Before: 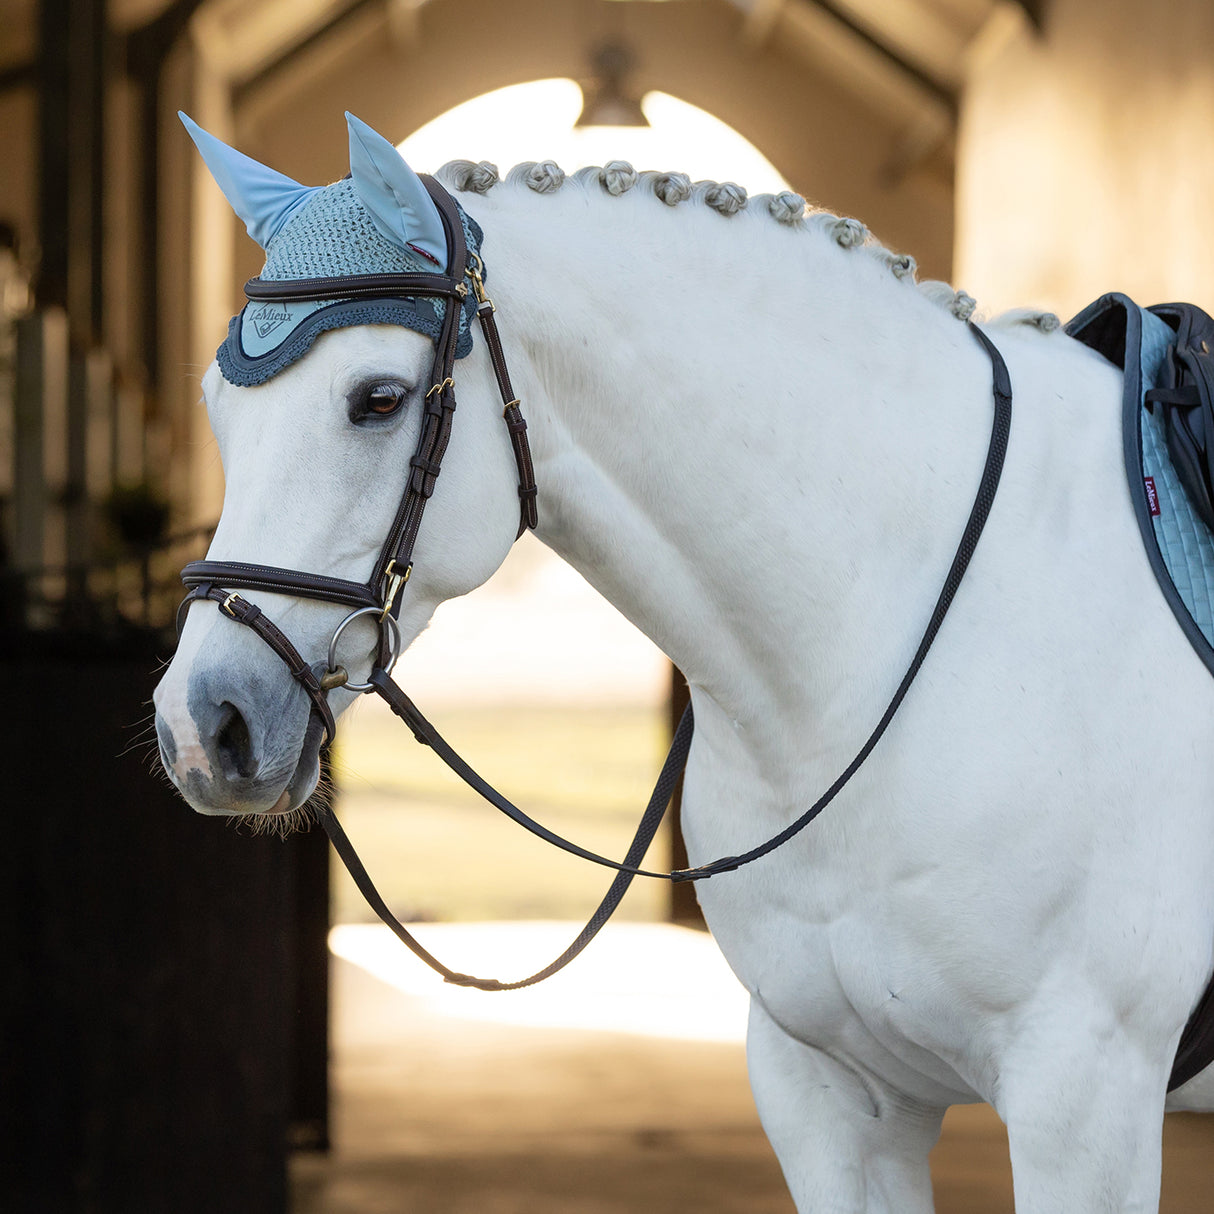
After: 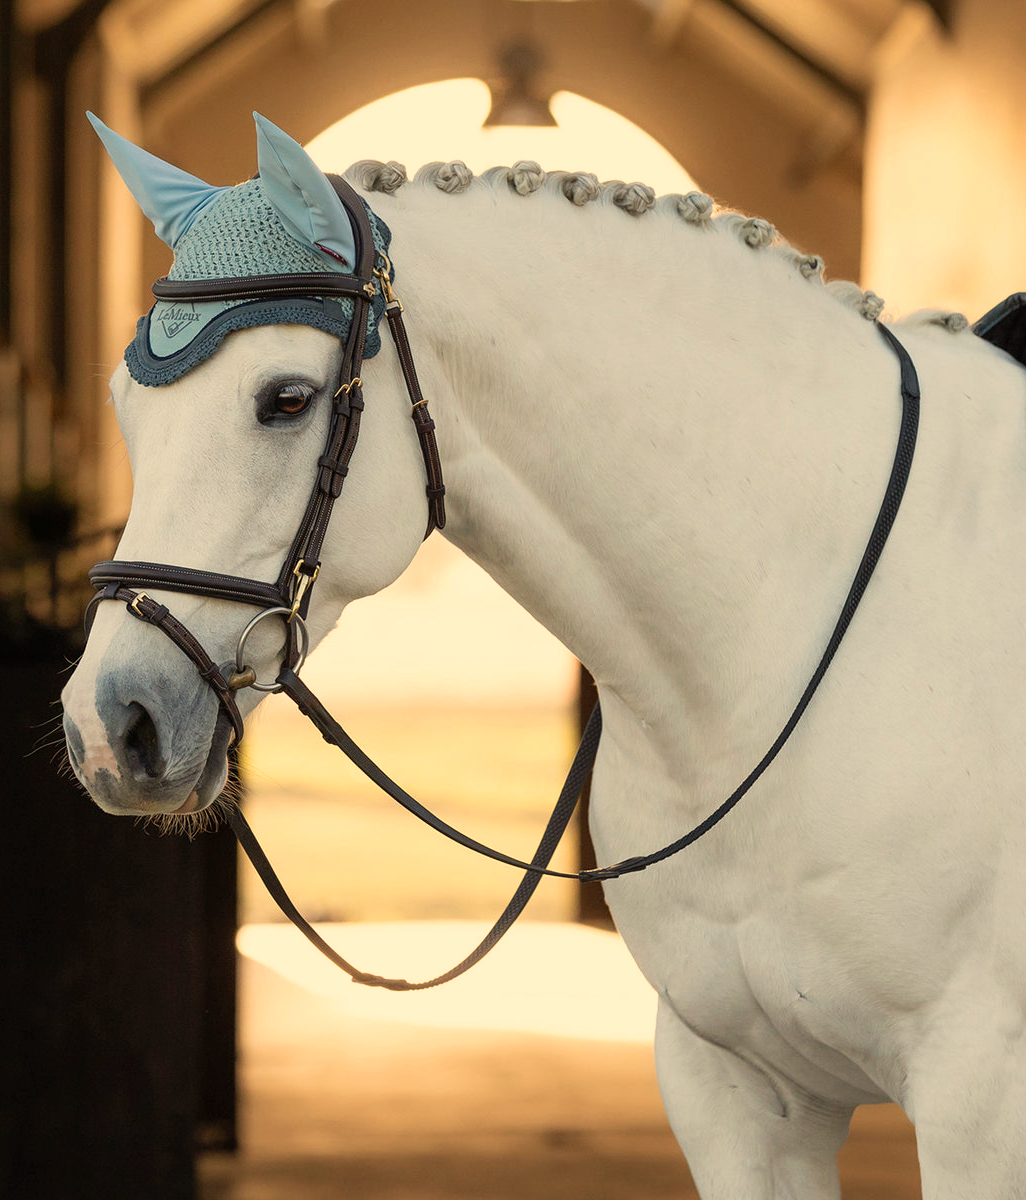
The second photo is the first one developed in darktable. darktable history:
exposure: exposure -0.153 EV, compensate highlight preservation false
white balance: red 1.123, blue 0.83
crop: left 7.598%, right 7.873%
